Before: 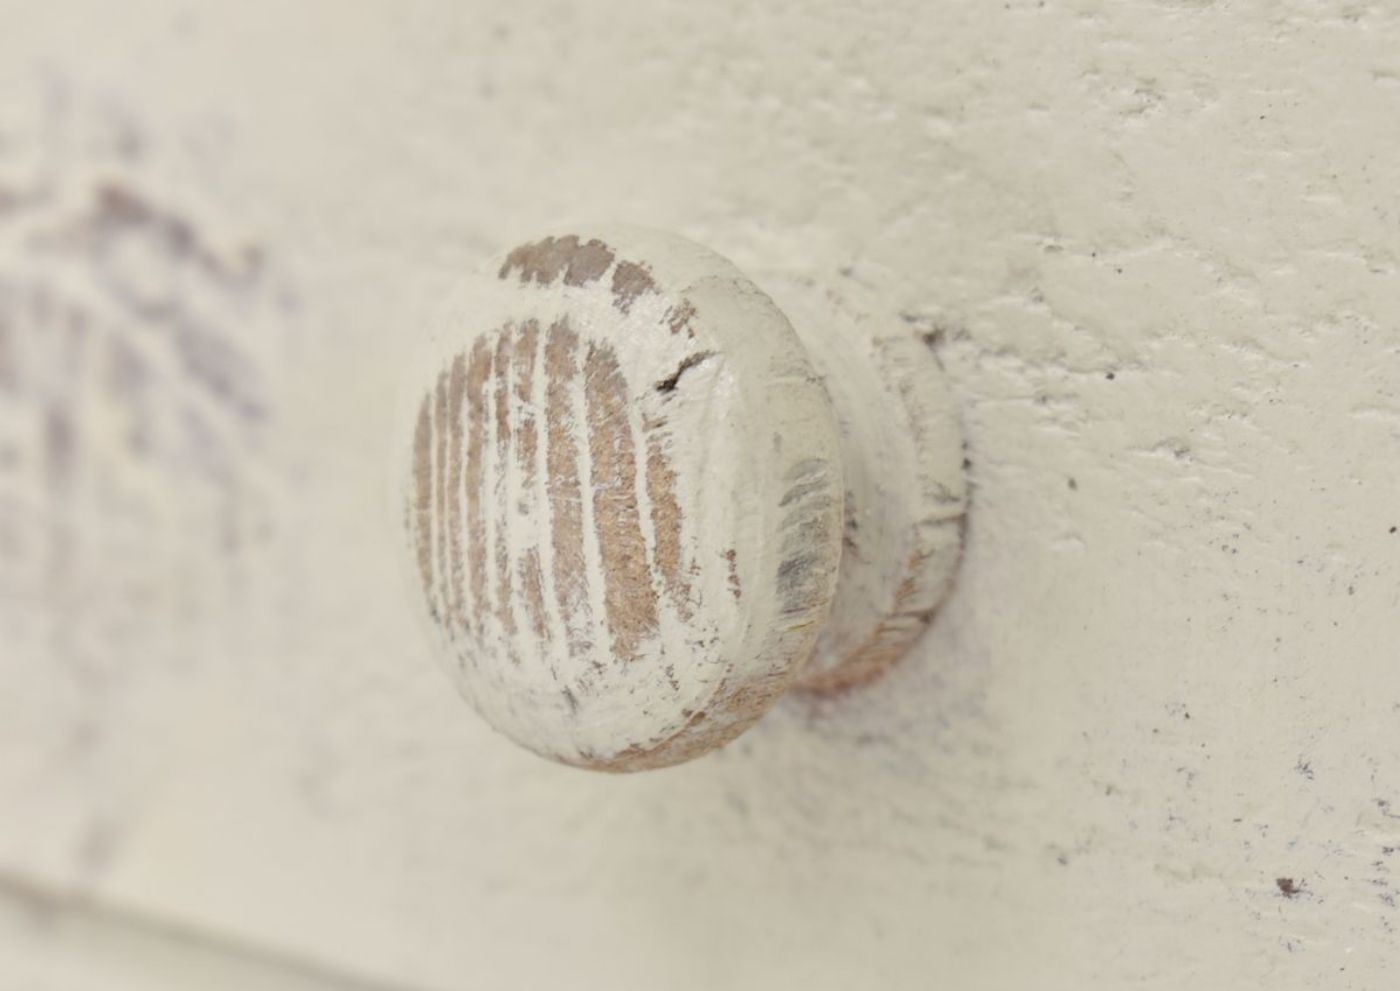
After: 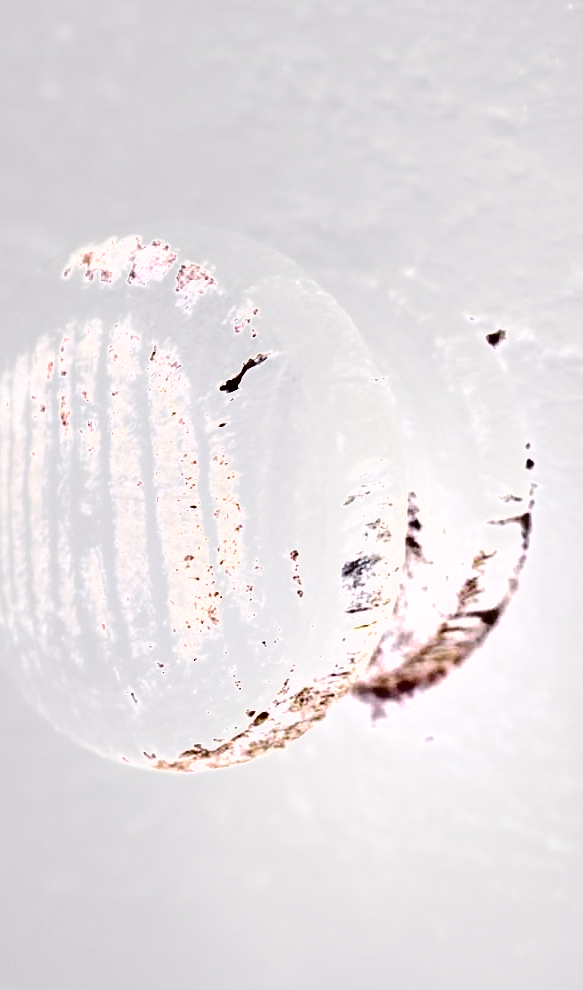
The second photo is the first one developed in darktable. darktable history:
crop: left 31.229%, right 27.105%
base curve: curves: ch0 [(0, 0) (0.036, 0.025) (0.121, 0.166) (0.206, 0.329) (0.605, 0.79) (1, 1)], preserve colors none
color calibration: illuminant custom, x 0.363, y 0.385, temperature 4528.03 K
shadows and highlights: shadows 20.91, highlights -82.73, soften with gaussian
exposure: black level correction 0.001, exposure 1.822 EV, compensate exposure bias true, compensate highlight preservation false
